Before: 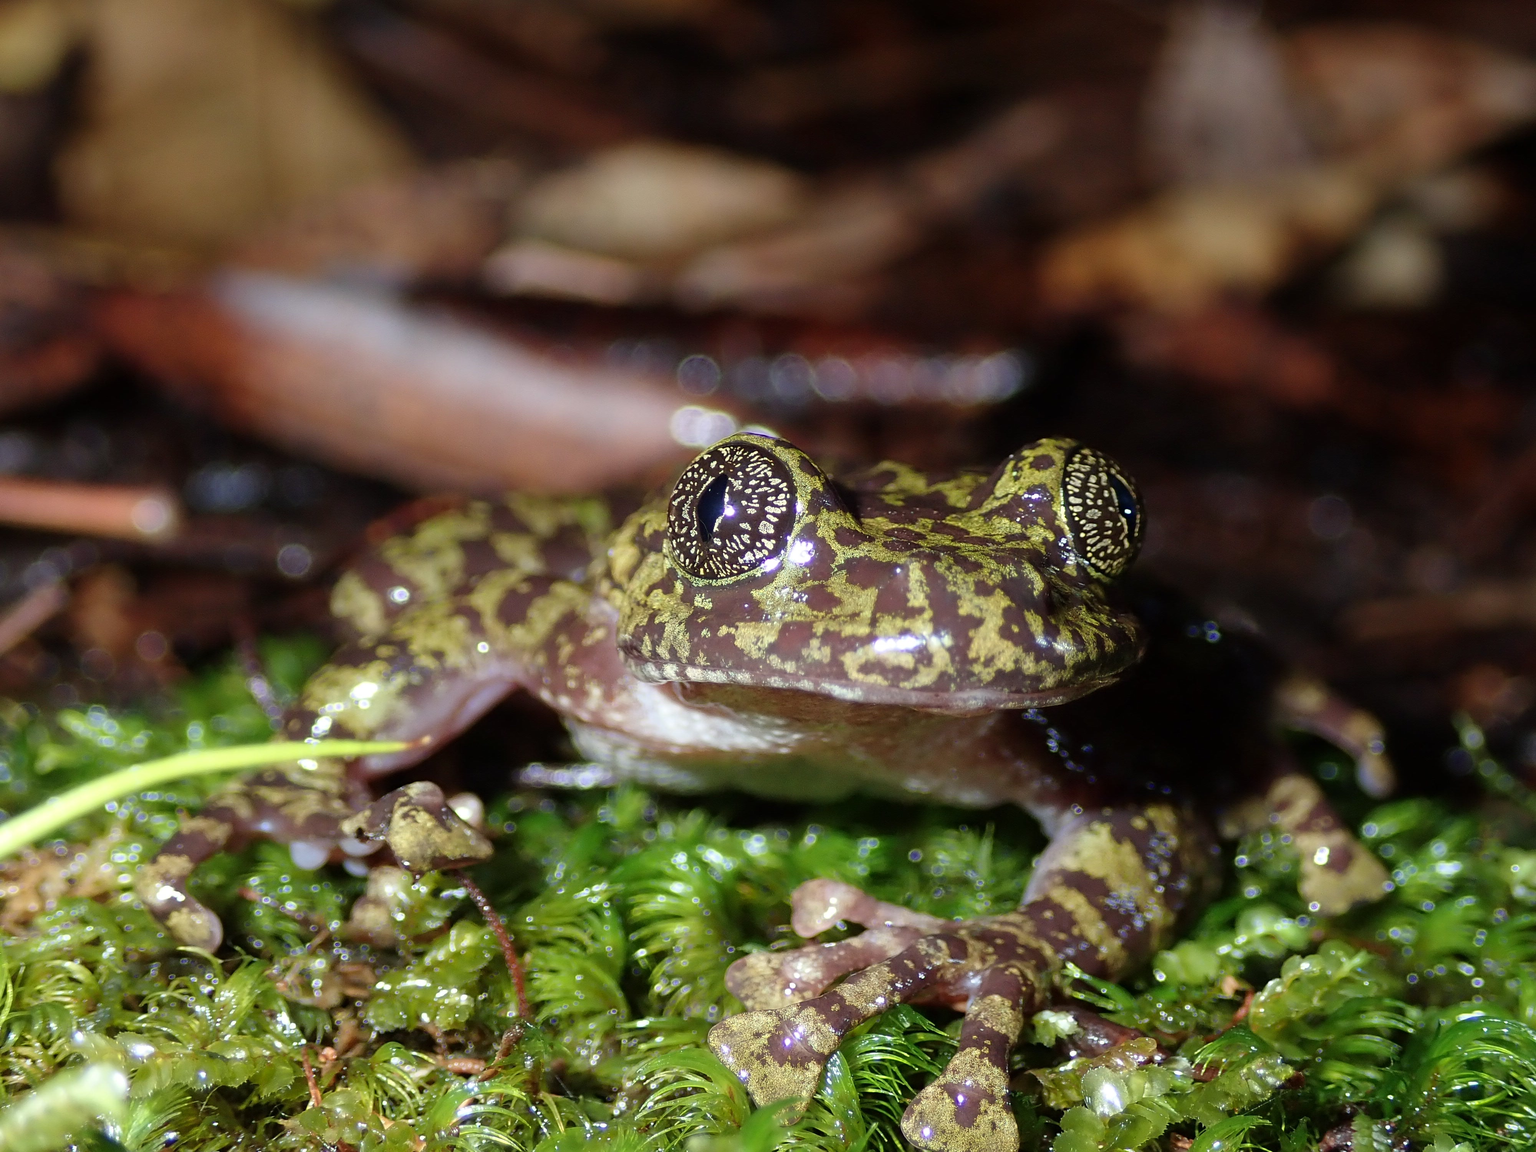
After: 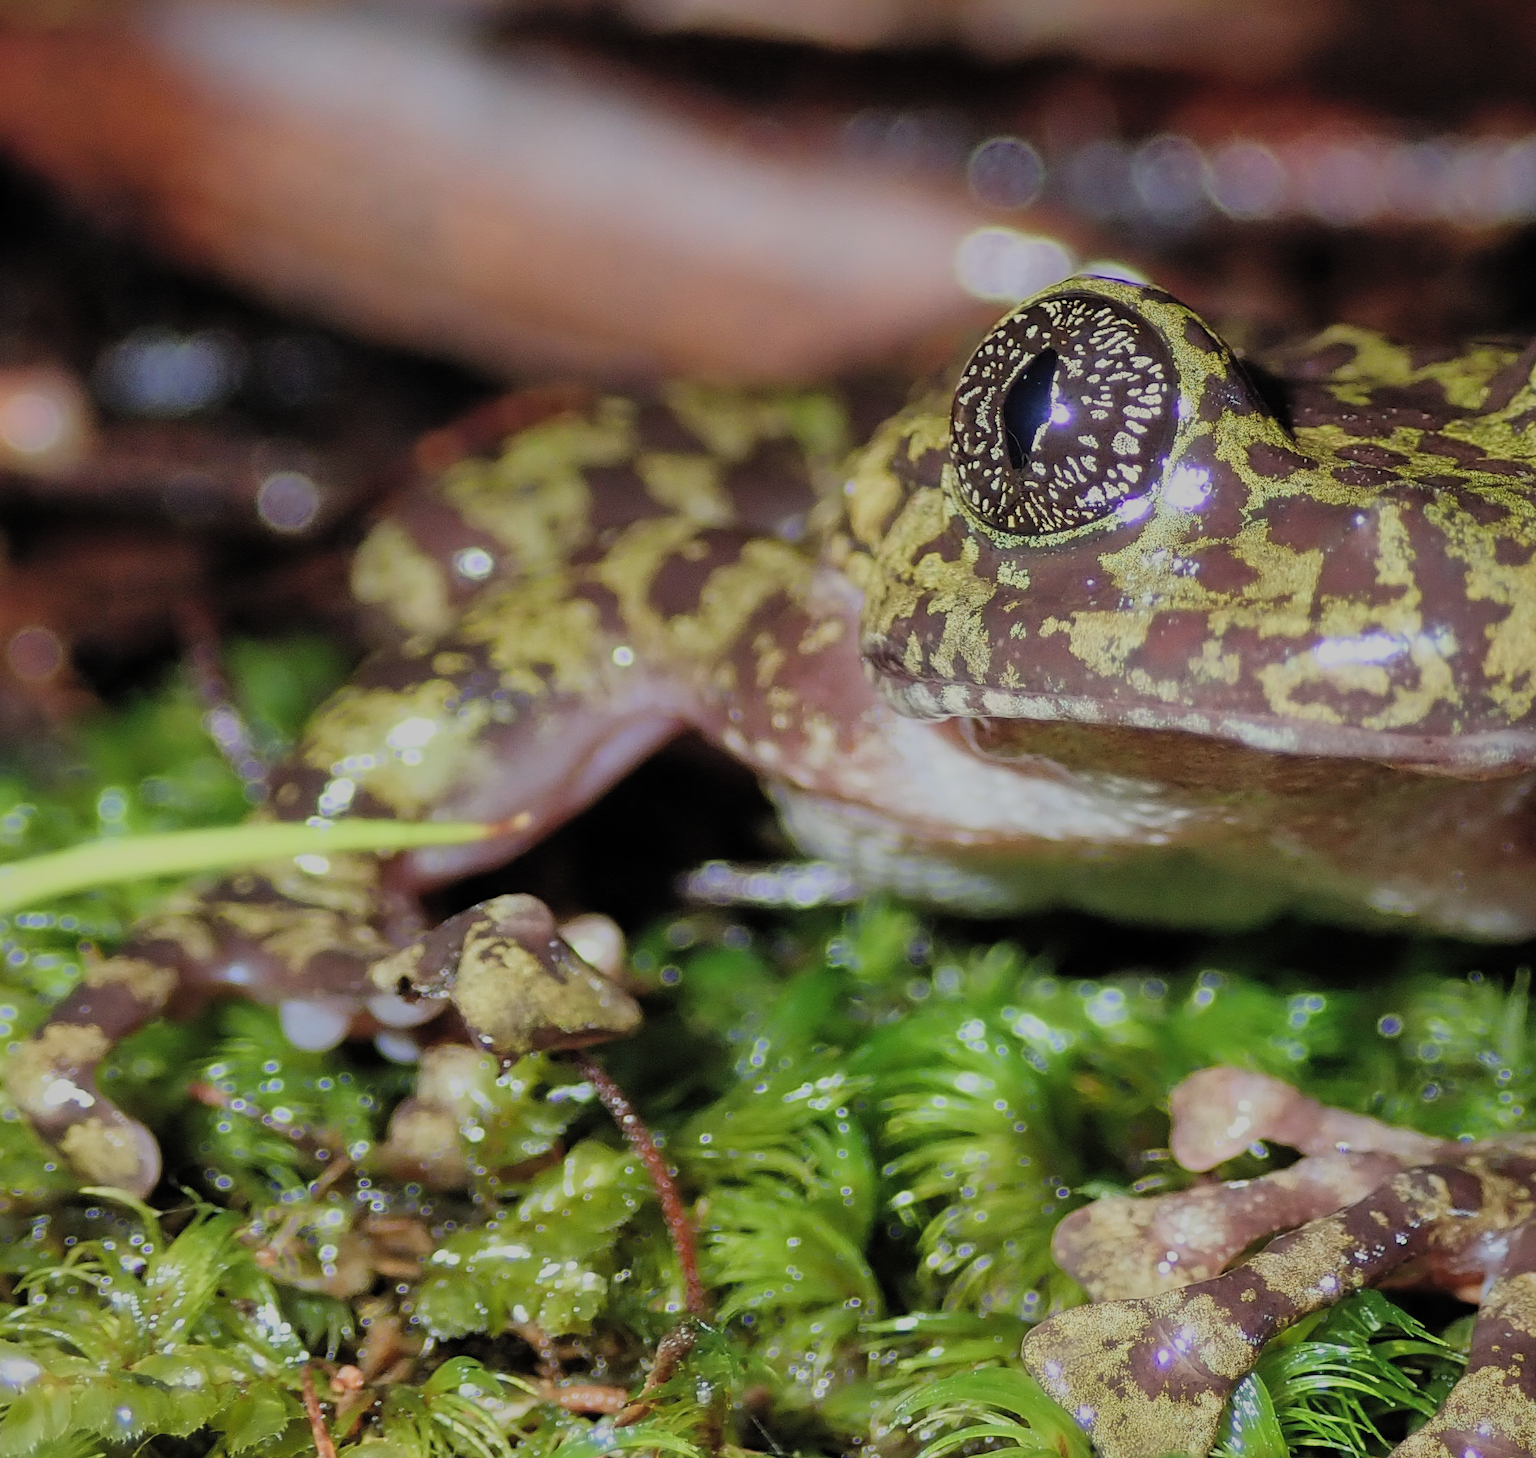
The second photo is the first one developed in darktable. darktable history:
filmic rgb: black relative exposure -7.65 EV, white relative exposure 4.56 EV, hardness 3.61, preserve chrominance RGB euclidean norm, color science v5 (2021), contrast in shadows safe, contrast in highlights safe
crop: left 8.605%, top 24.121%, right 35.044%, bottom 4.508%
shadows and highlights: on, module defaults
